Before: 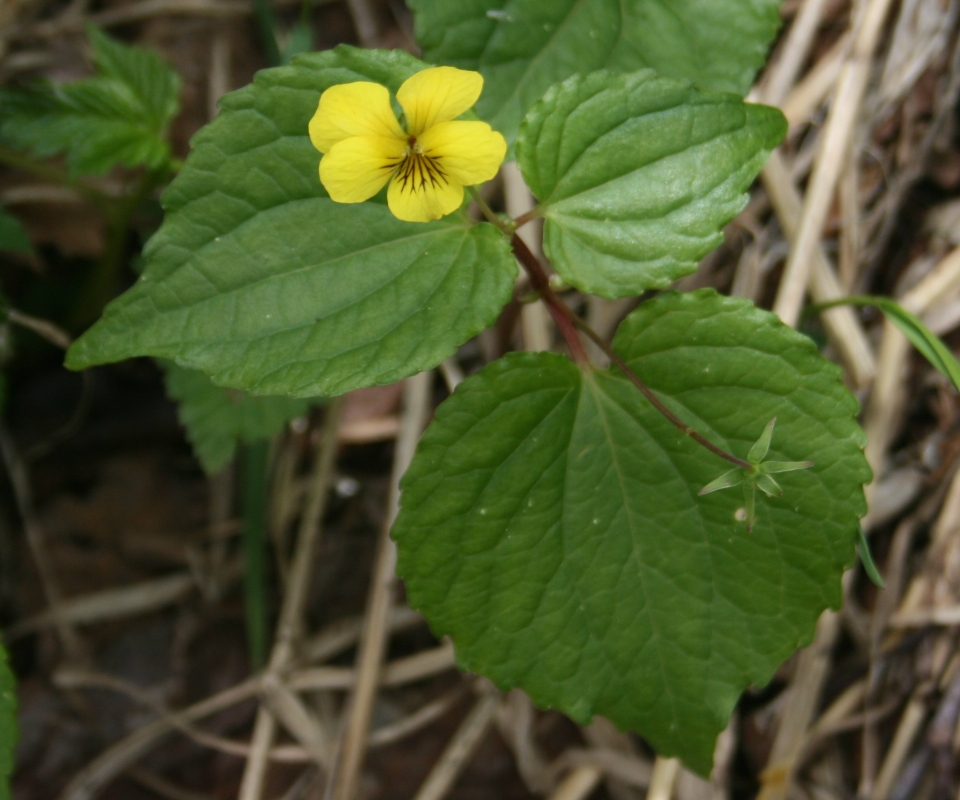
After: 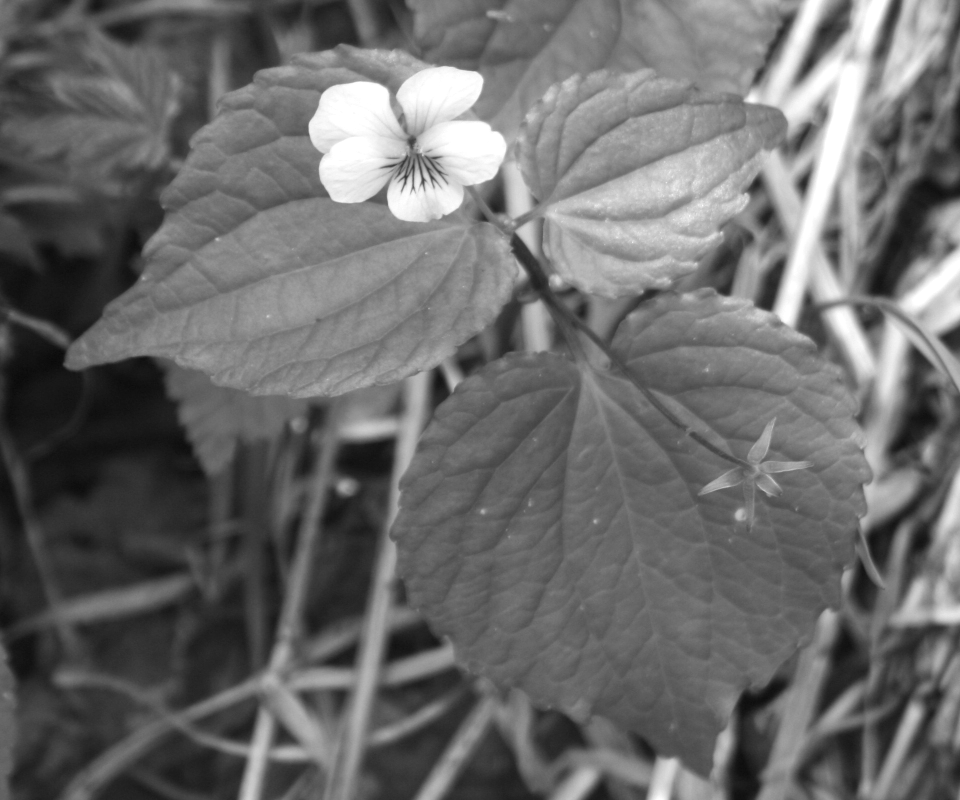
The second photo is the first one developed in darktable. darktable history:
monochrome: a 26.22, b 42.67, size 0.8
exposure: black level correction 0, exposure 0.95 EV, compensate exposure bias true, compensate highlight preservation false
